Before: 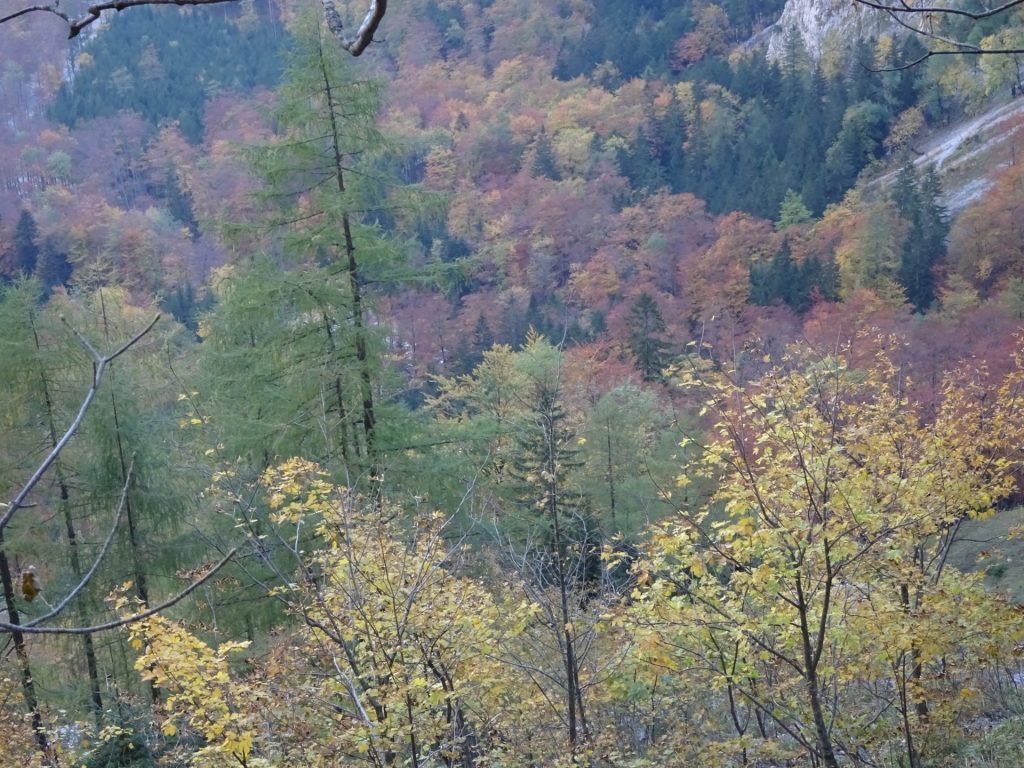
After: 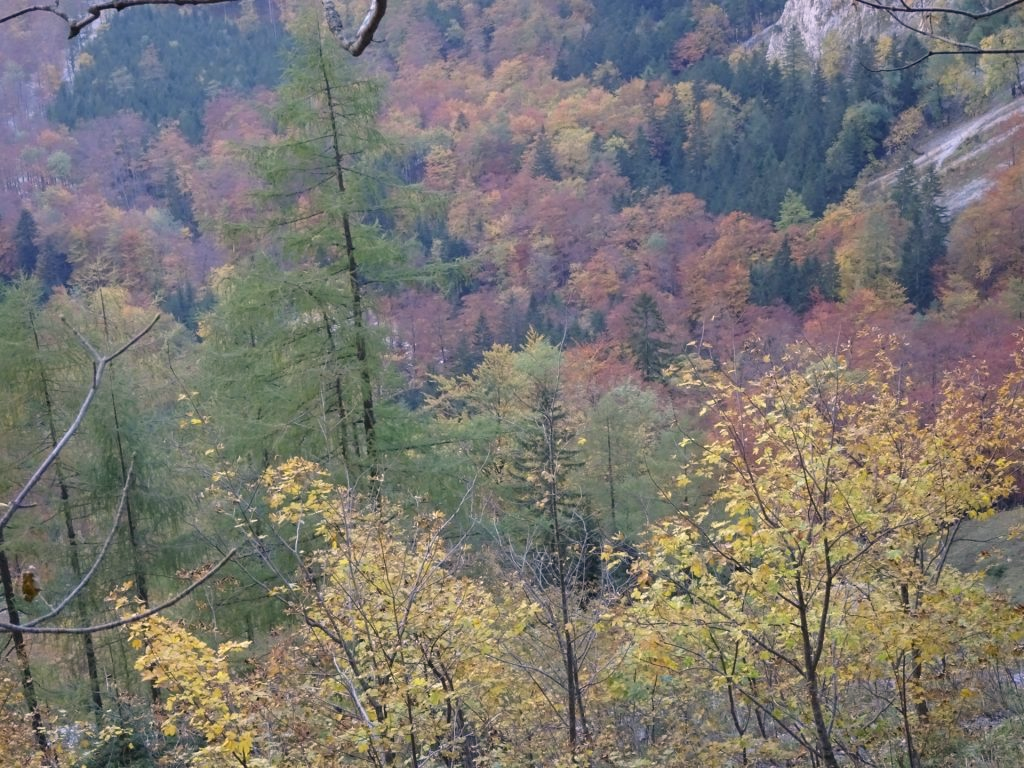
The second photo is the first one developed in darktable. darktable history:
color correction: highlights a* 6.02, highlights b* 4.71
